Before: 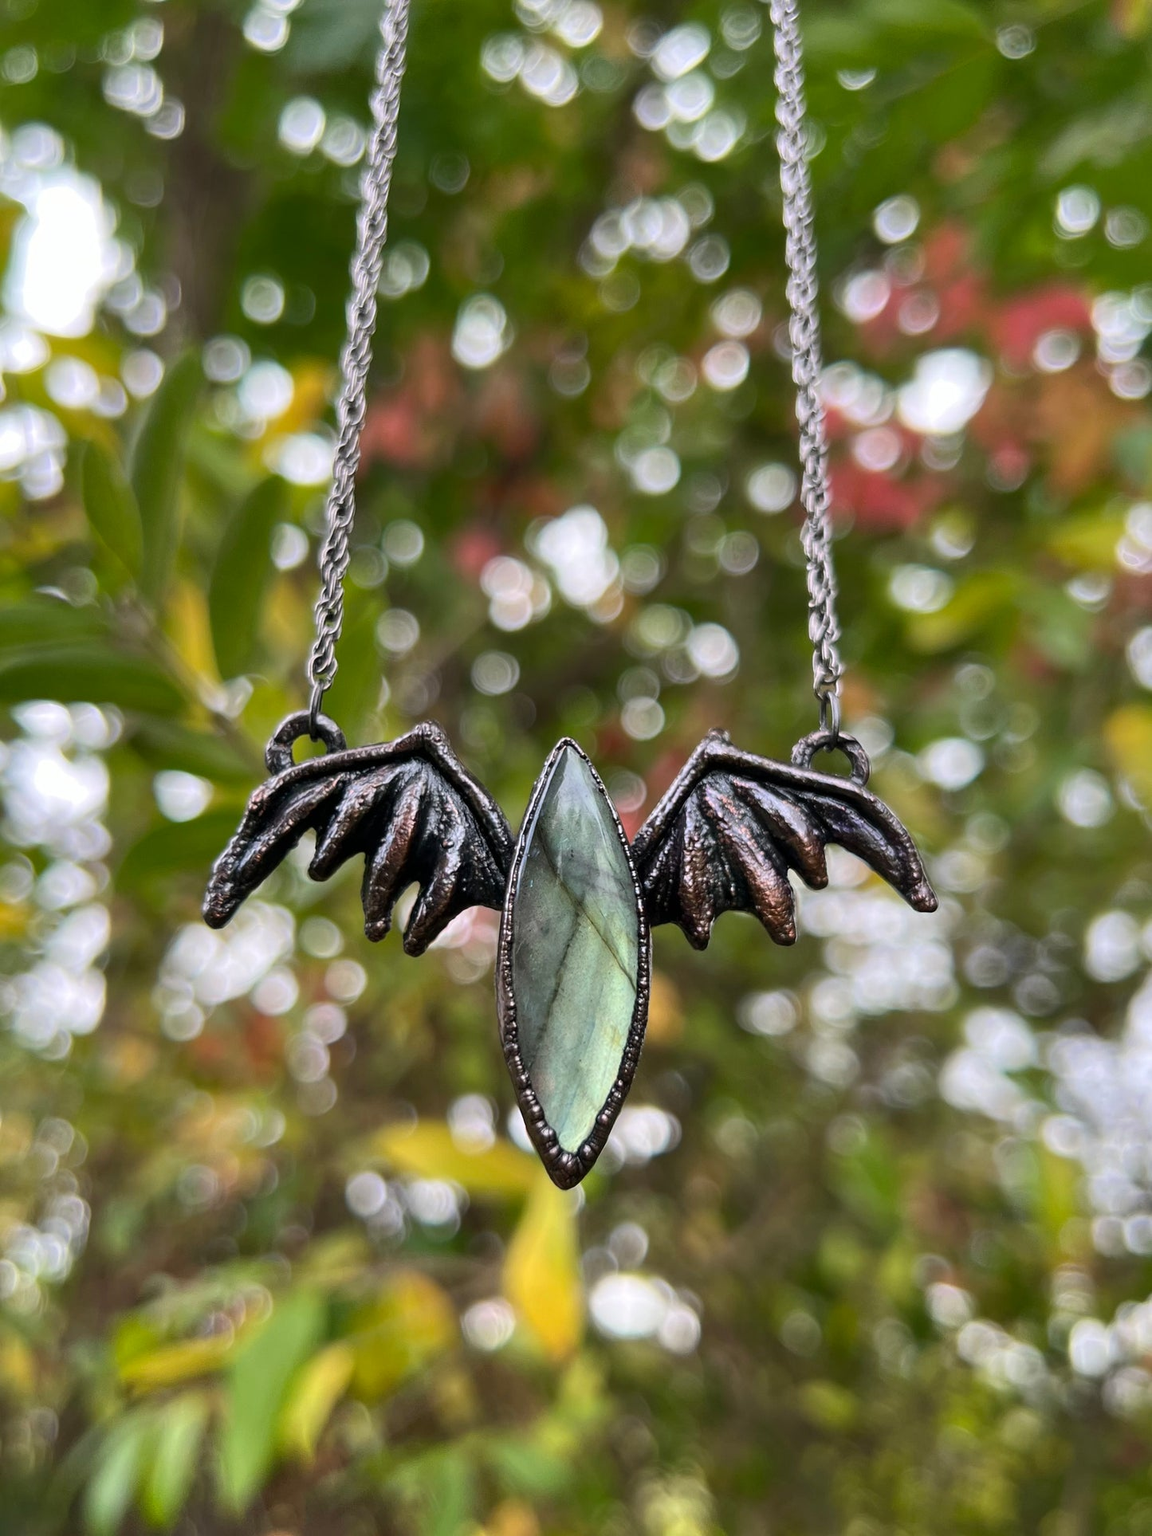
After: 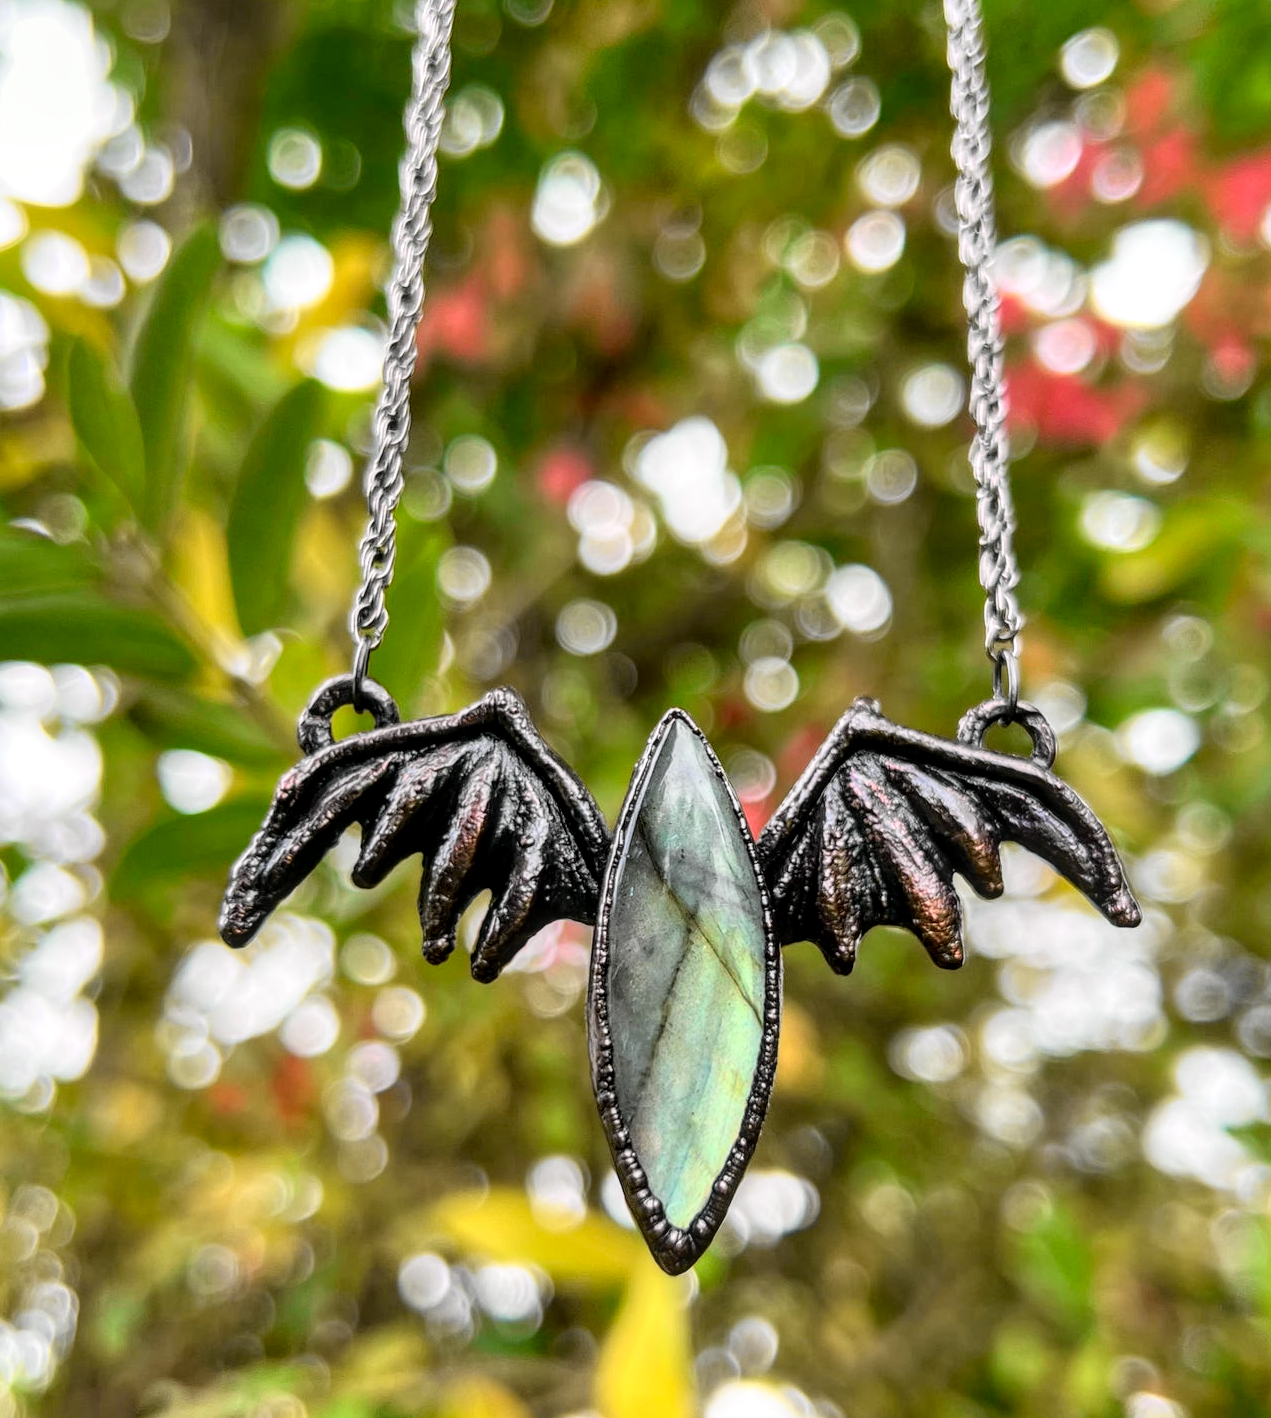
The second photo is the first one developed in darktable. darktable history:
crop and rotate: left 2.425%, top 11.305%, right 9.6%, bottom 15.08%
tone curve: curves: ch0 [(0, 0.008) (0.107, 0.091) (0.278, 0.351) (0.457, 0.562) (0.628, 0.738) (0.839, 0.909) (0.998, 0.978)]; ch1 [(0, 0) (0.437, 0.408) (0.474, 0.479) (0.502, 0.5) (0.527, 0.519) (0.561, 0.575) (0.608, 0.665) (0.669, 0.748) (0.859, 0.899) (1, 1)]; ch2 [(0, 0) (0.33, 0.301) (0.421, 0.443) (0.473, 0.498) (0.502, 0.504) (0.522, 0.527) (0.549, 0.583) (0.644, 0.703) (1, 1)], color space Lab, independent channels, preserve colors none
local contrast: highlights 35%, detail 135%
